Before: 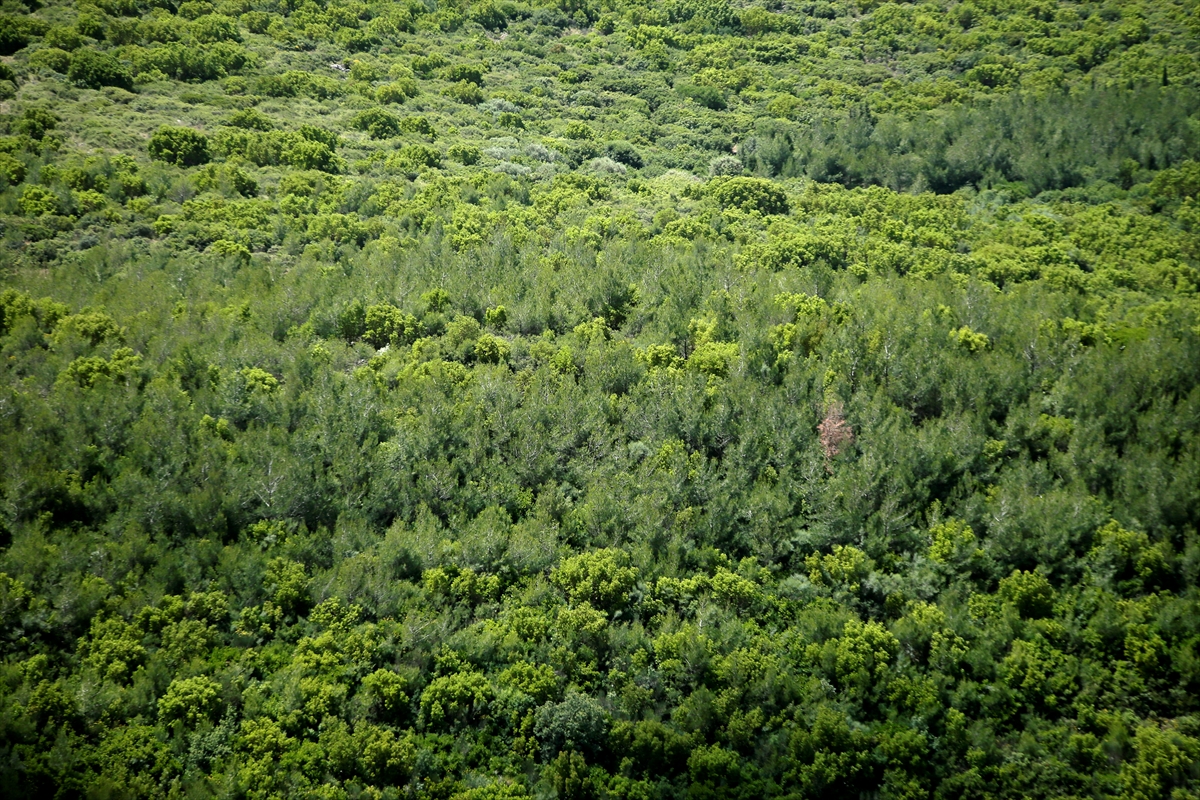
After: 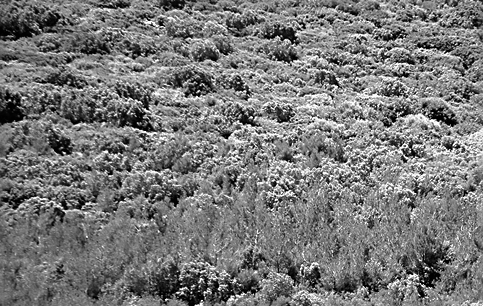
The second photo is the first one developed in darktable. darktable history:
filmic rgb: black relative exposure -8.31 EV, white relative exposure 2.2 EV, target white luminance 99.906%, hardness 7.07, latitude 74.35%, contrast 1.317, highlights saturation mix -1.77%, shadows ↔ highlights balance 30.54%, preserve chrominance no, color science v5 (2021), contrast in shadows safe, contrast in highlights safe
crop: left 15.566%, top 5.422%, right 44.081%, bottom 56.233%
sharpen: on, module defaults
color zones: curves: ch0 [(0, 0.613) (0.01, 0.613) (0.245, 0.448) (0.498, 0.529) (0.642, 0.665) (0.879, 0.777) (0.99, 0.613)]; ch1 [(0, 0) (0.143, 0) (0.286, 0) (0.429, 0) (0.571, 0) (0.714, 0) (0.857, 0)], mix 101.01%
